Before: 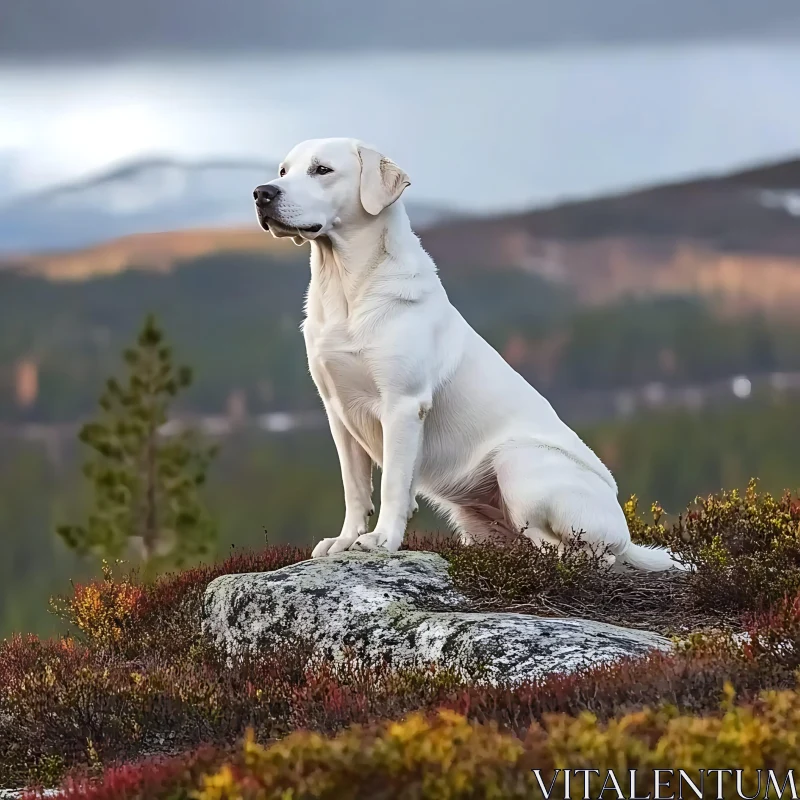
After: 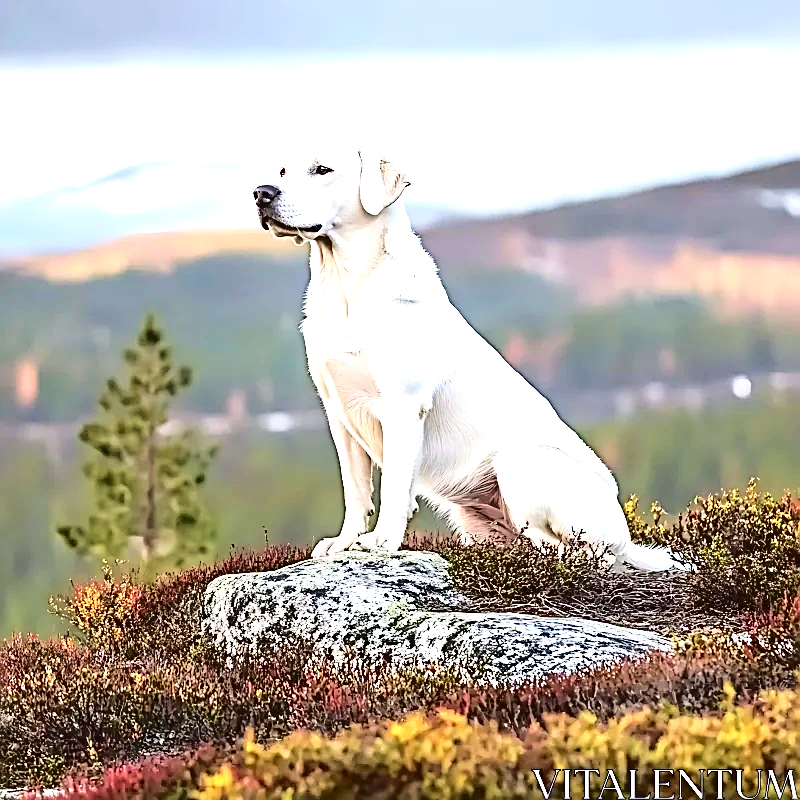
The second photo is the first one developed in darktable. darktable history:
sharpen: radius 2.803, amount 0.721
velvia: on, module defaults
tone curve: curves: ch0 [(0, 0) (0.003, 0.03) (0.011, 0.03) (0.025, 0.033) (0.044, 0.035) (0.069, 0.04) (0.1, 0.046) (0.136, 0.052) (0.177, 0.08) (0.224, 0.121) (0.277, 0.225) (0.335, 0.343) (0.399, 0.456) (0.468, 0.555) (0.543, 0.647) (0.623, 0.732) (0.709, 0.808) (0.801, 0.886) (0.898, 0.947) (1, 1)], color space Lab, independent channels, preserve colors none
exposure: black level correction 0, exposure 1.199 EV, compensate exposure bias true, compensate highlight preservation false
